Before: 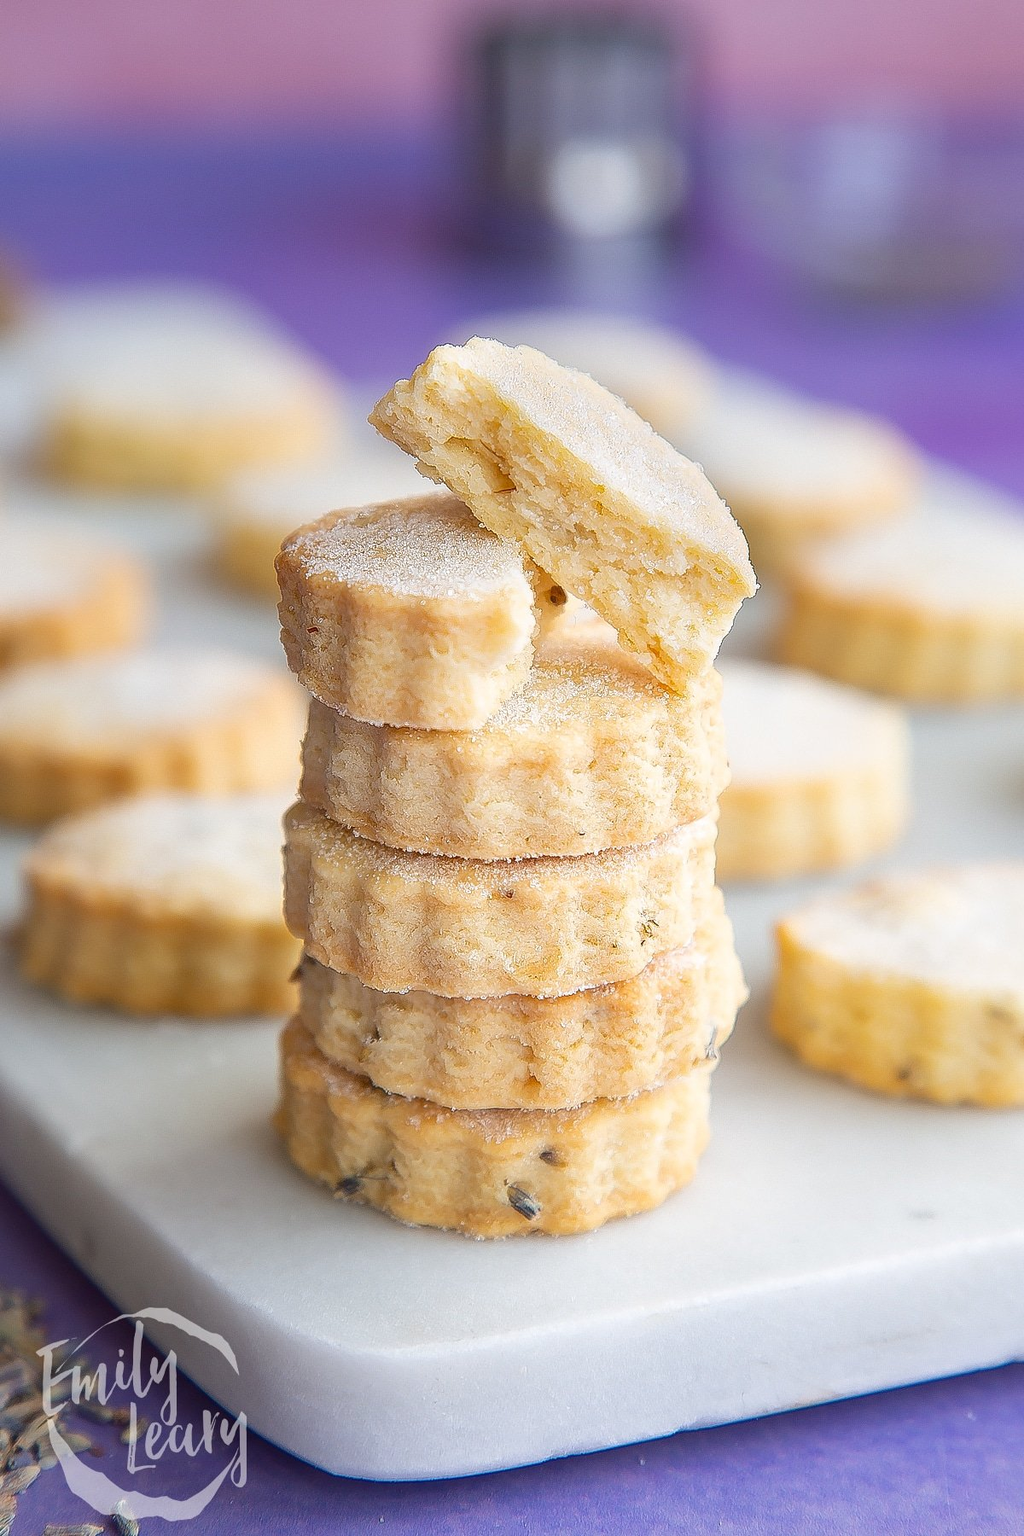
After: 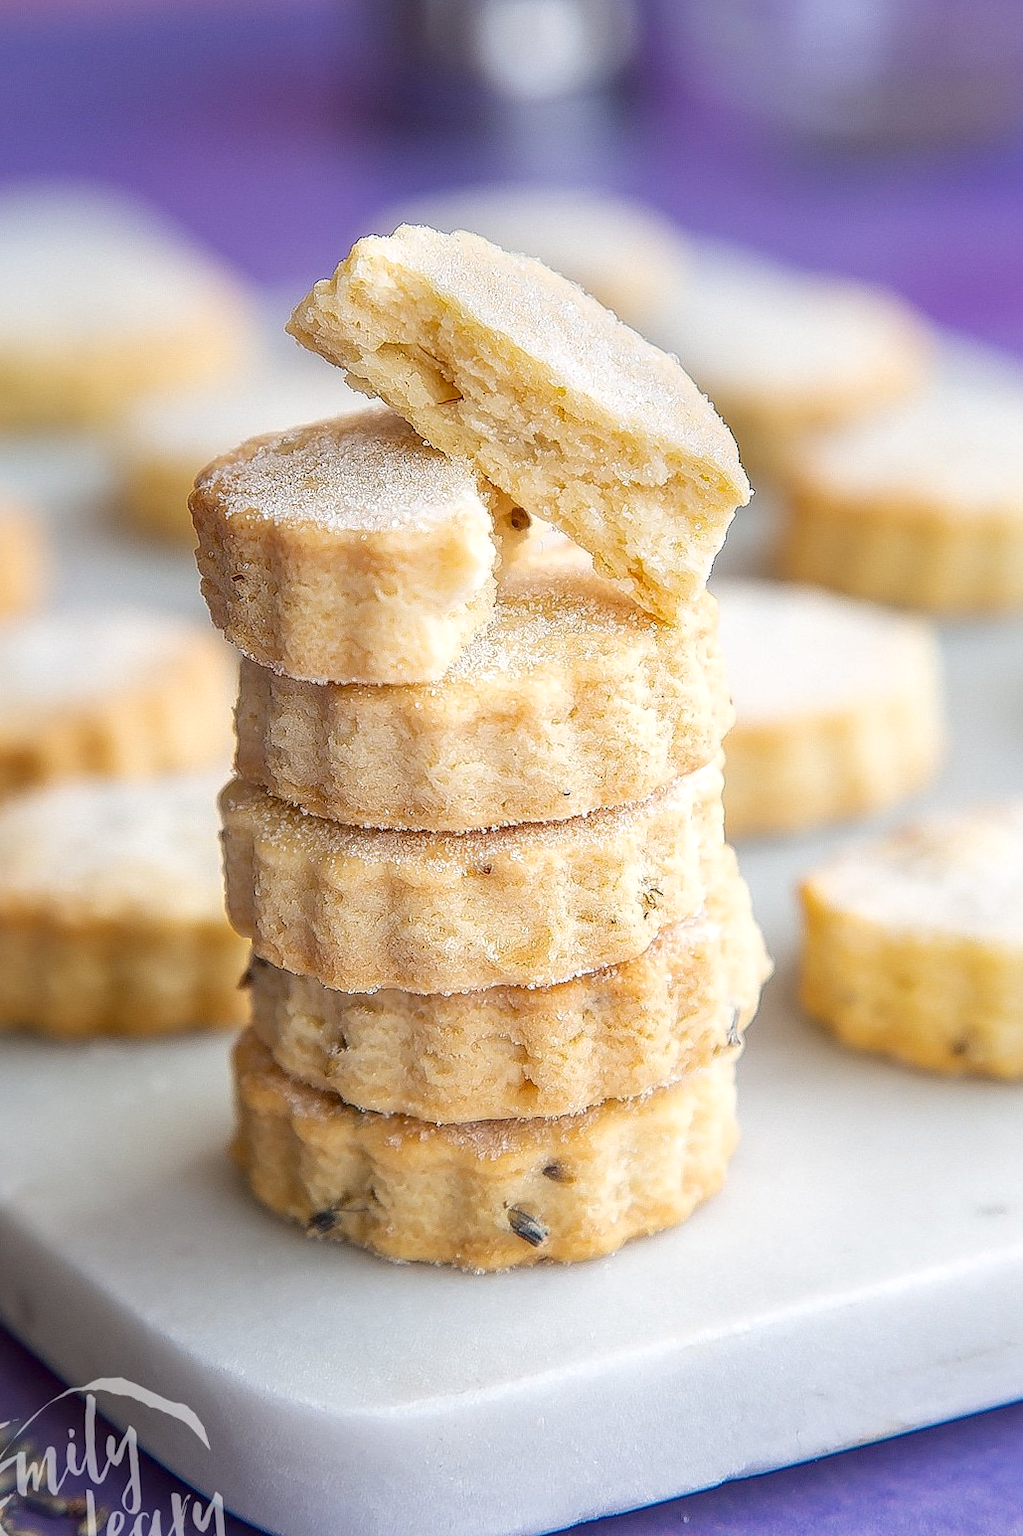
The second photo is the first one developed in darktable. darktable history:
local contrast: on, module defaults
crop and rotate: angle 3.84°, left 5.793%, top 5.695%
